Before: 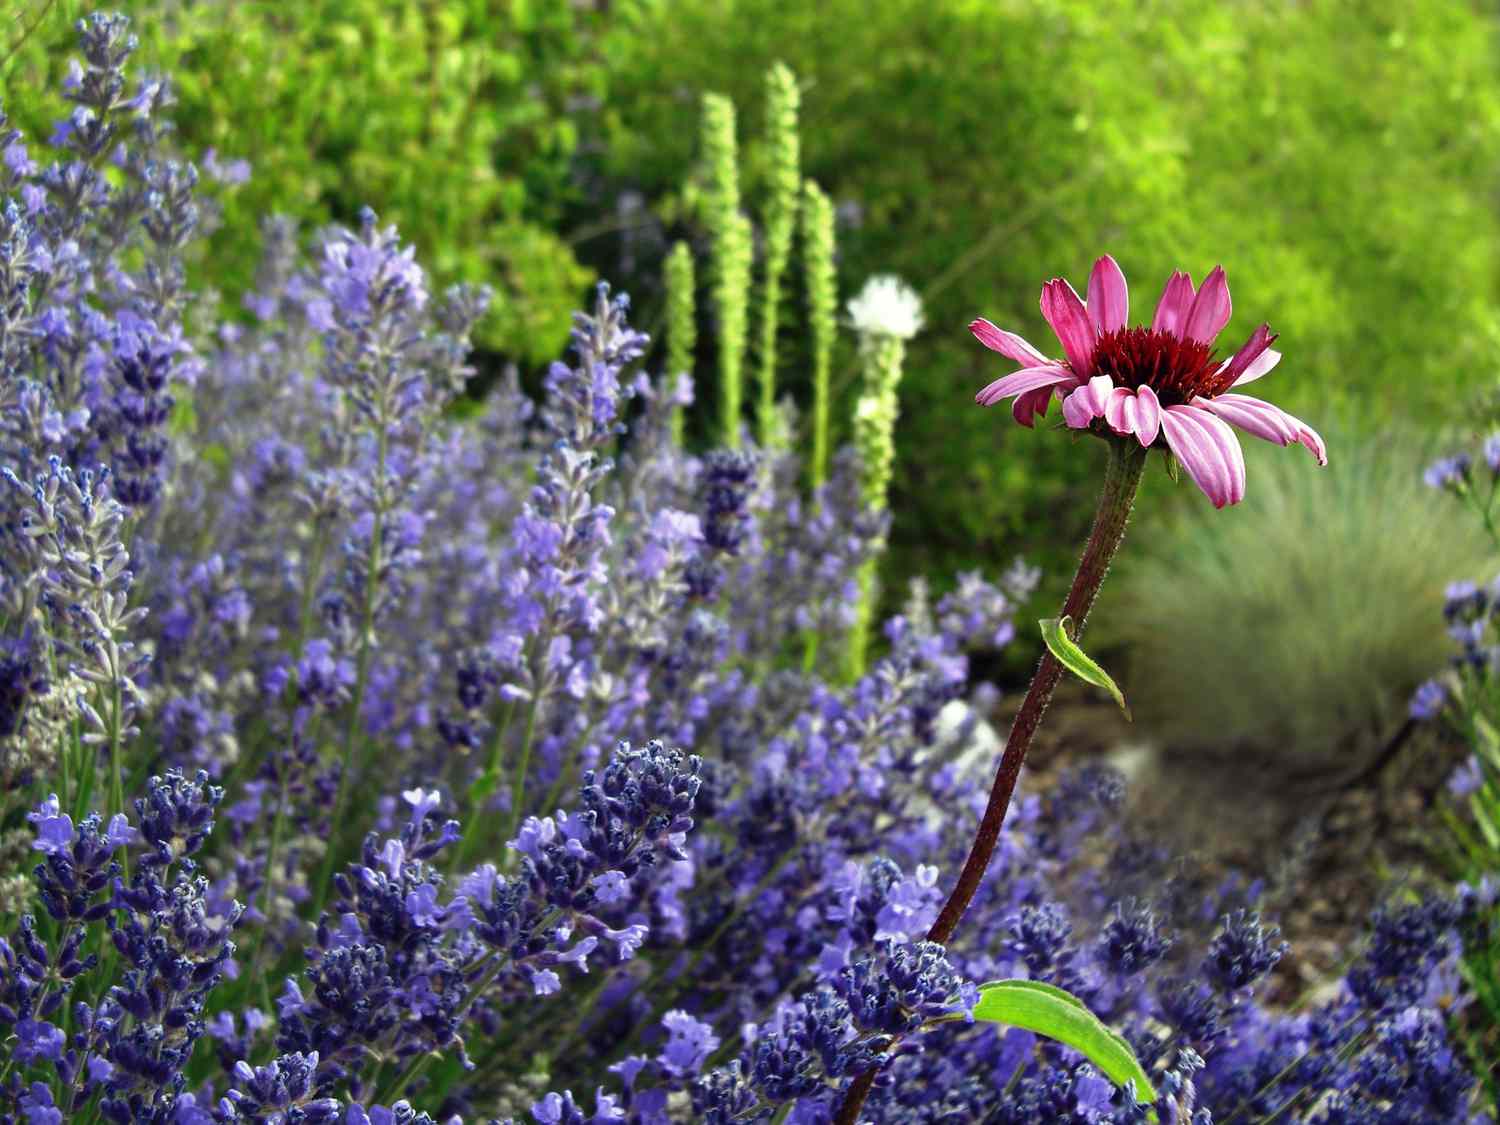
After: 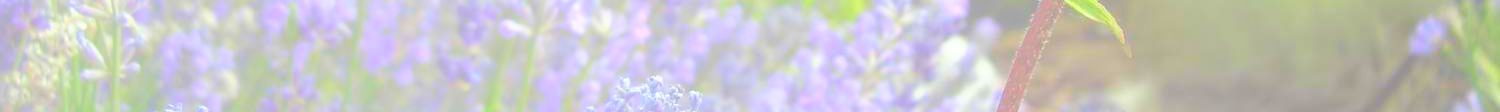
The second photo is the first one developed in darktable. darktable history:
bloom: size 85%, threshold 5%, strength 85%
crop and rotate: top 59.084%, bottom 30.916%
